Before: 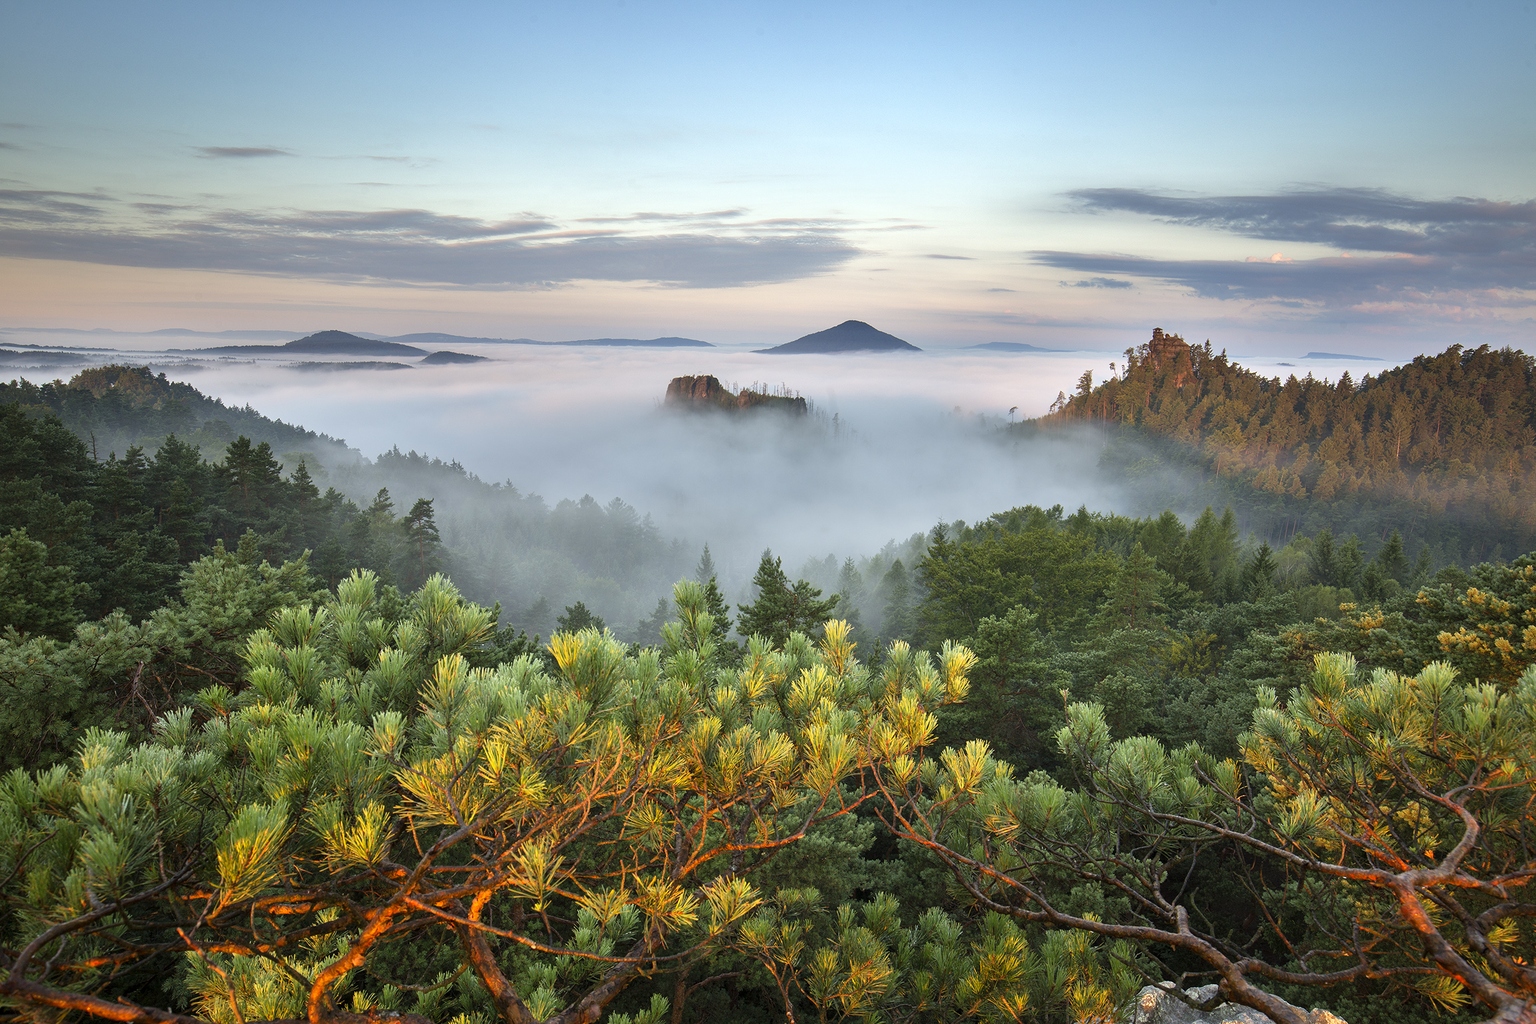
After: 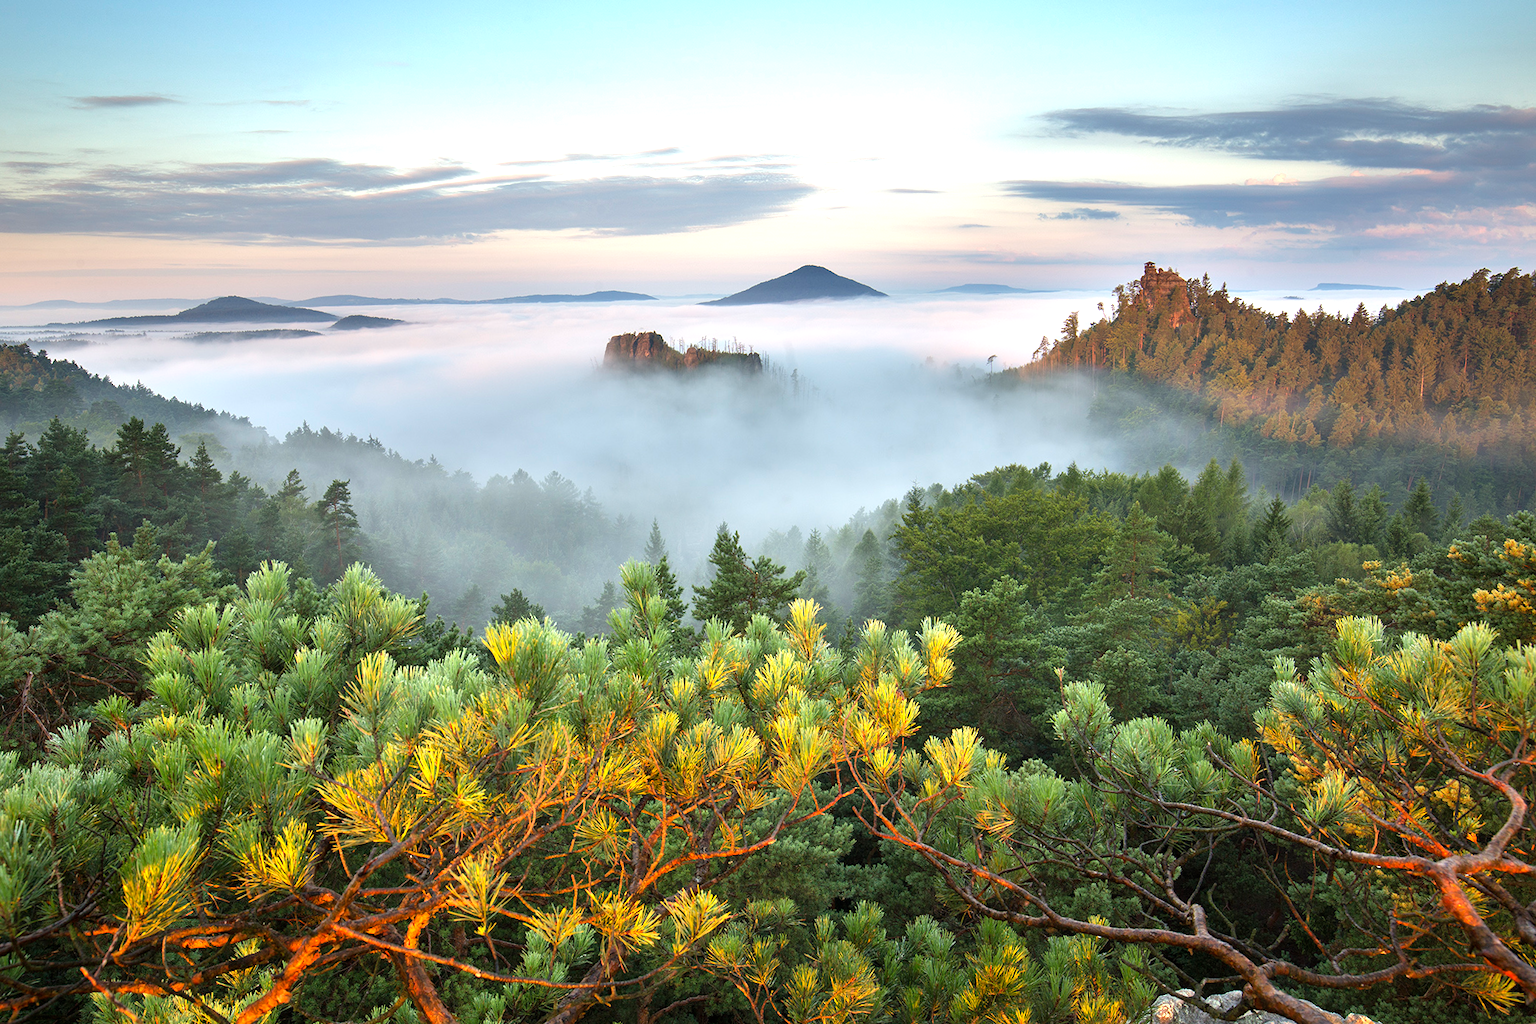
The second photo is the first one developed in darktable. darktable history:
exposure: black level correction 0, exposure 0.5 EV, compensate highlight preservation false
crop and rotate: angle 1.96°, left 5.673%, top 5.673%
